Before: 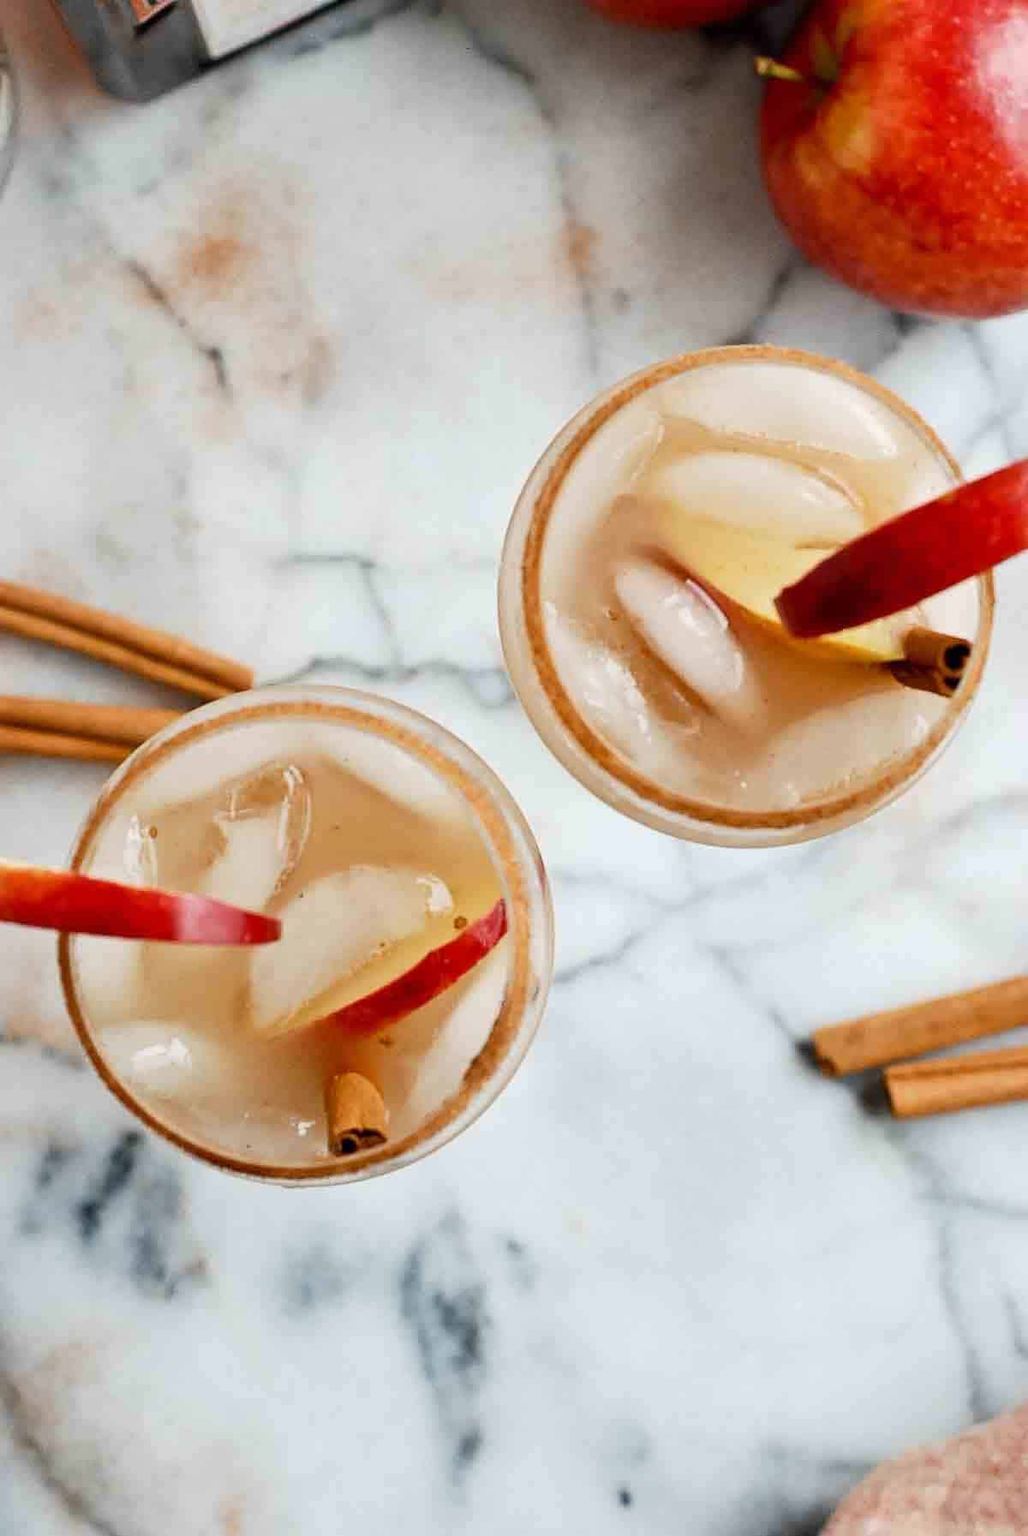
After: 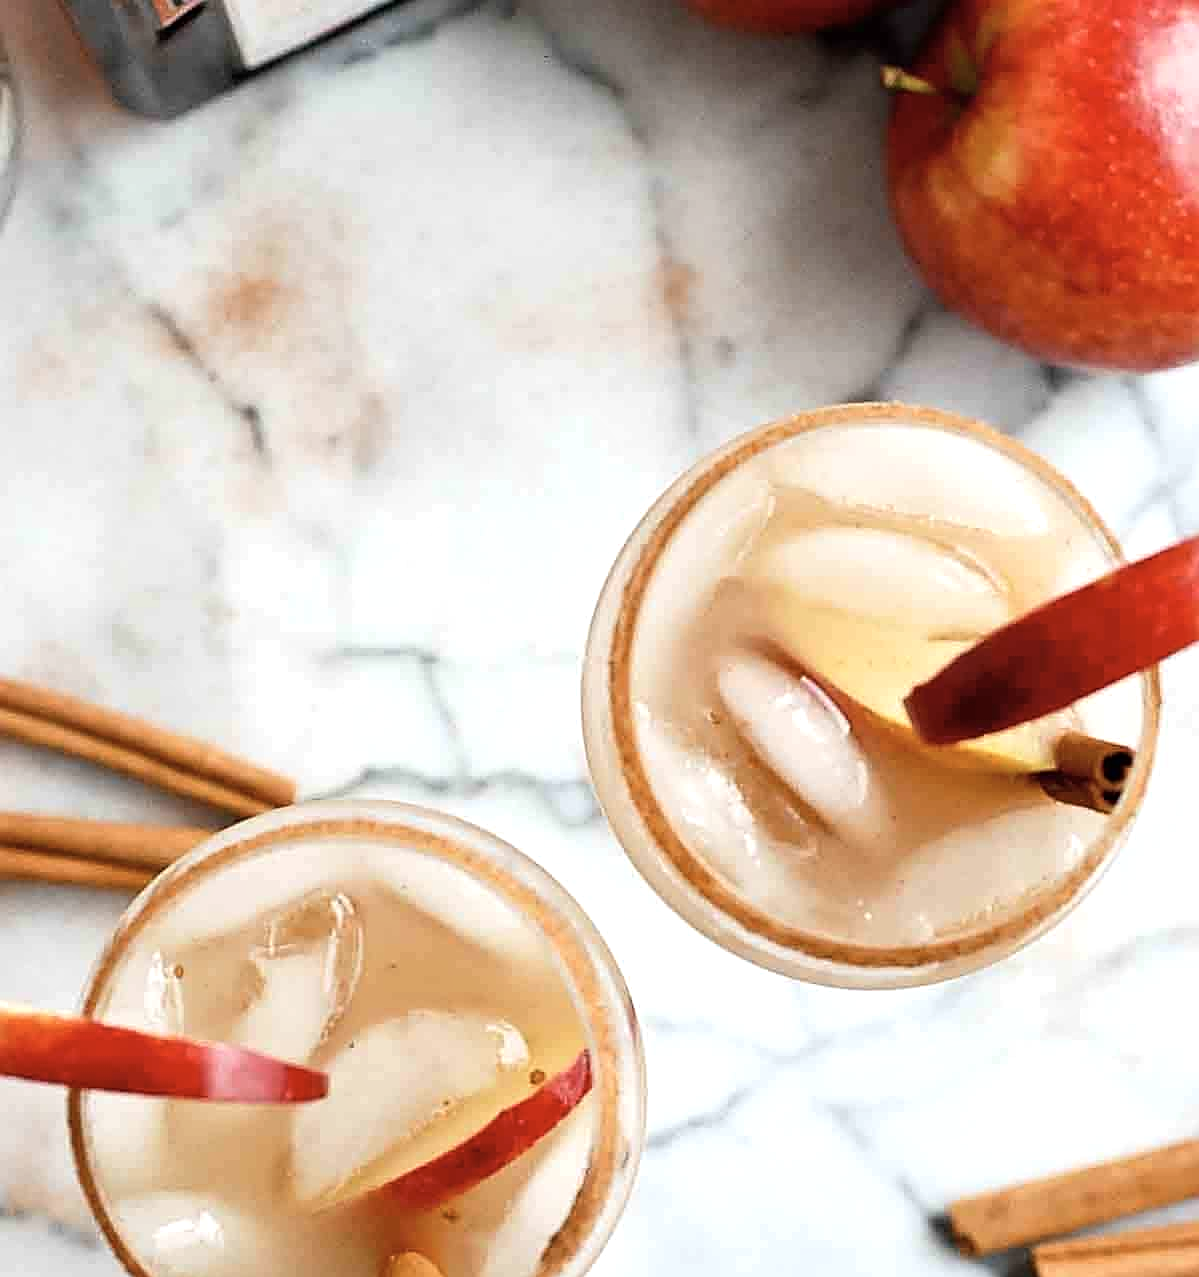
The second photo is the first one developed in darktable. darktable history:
crop: bottom 28.736%
tone equalizer: -8 EV -0.397 EV, -7 EV -0.386 EV, -6 EV -0.347 EV, -5 EV -0.254 EV, -3 EV 0.189 EV, -2 EV 0.33 EV, -1 EV 0.408 EV, +0 EV 0.411 EV, mask exposure compensation -0.508 EV
sharpen: on, module defaults
contrast brightness saturation: saturation -0.155
